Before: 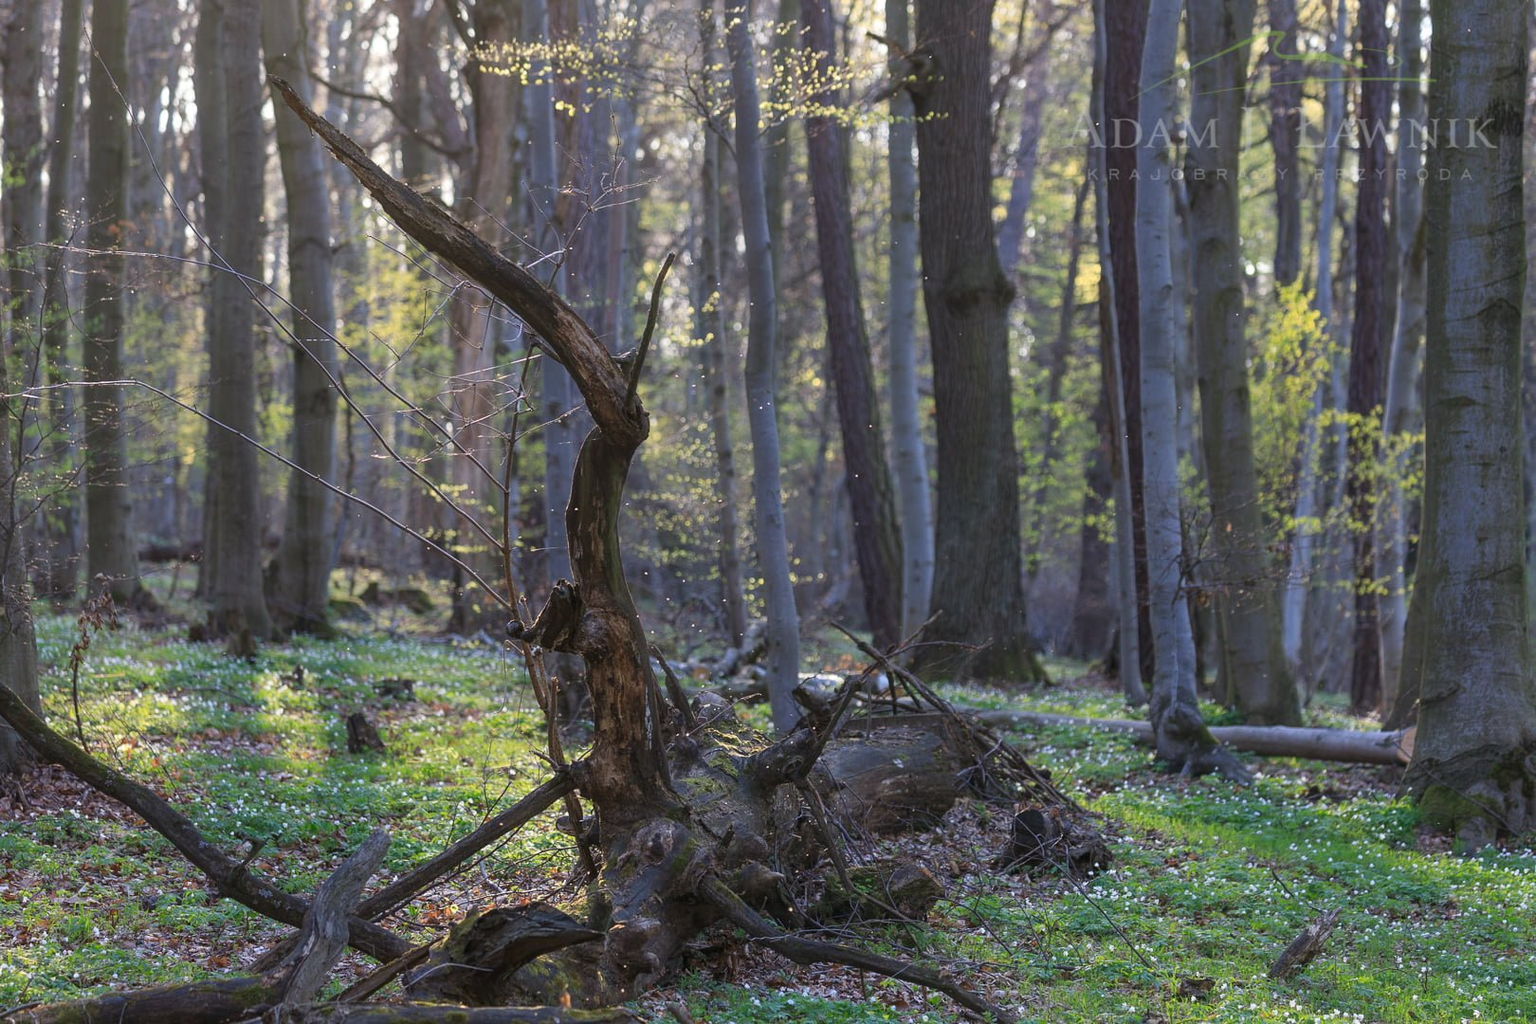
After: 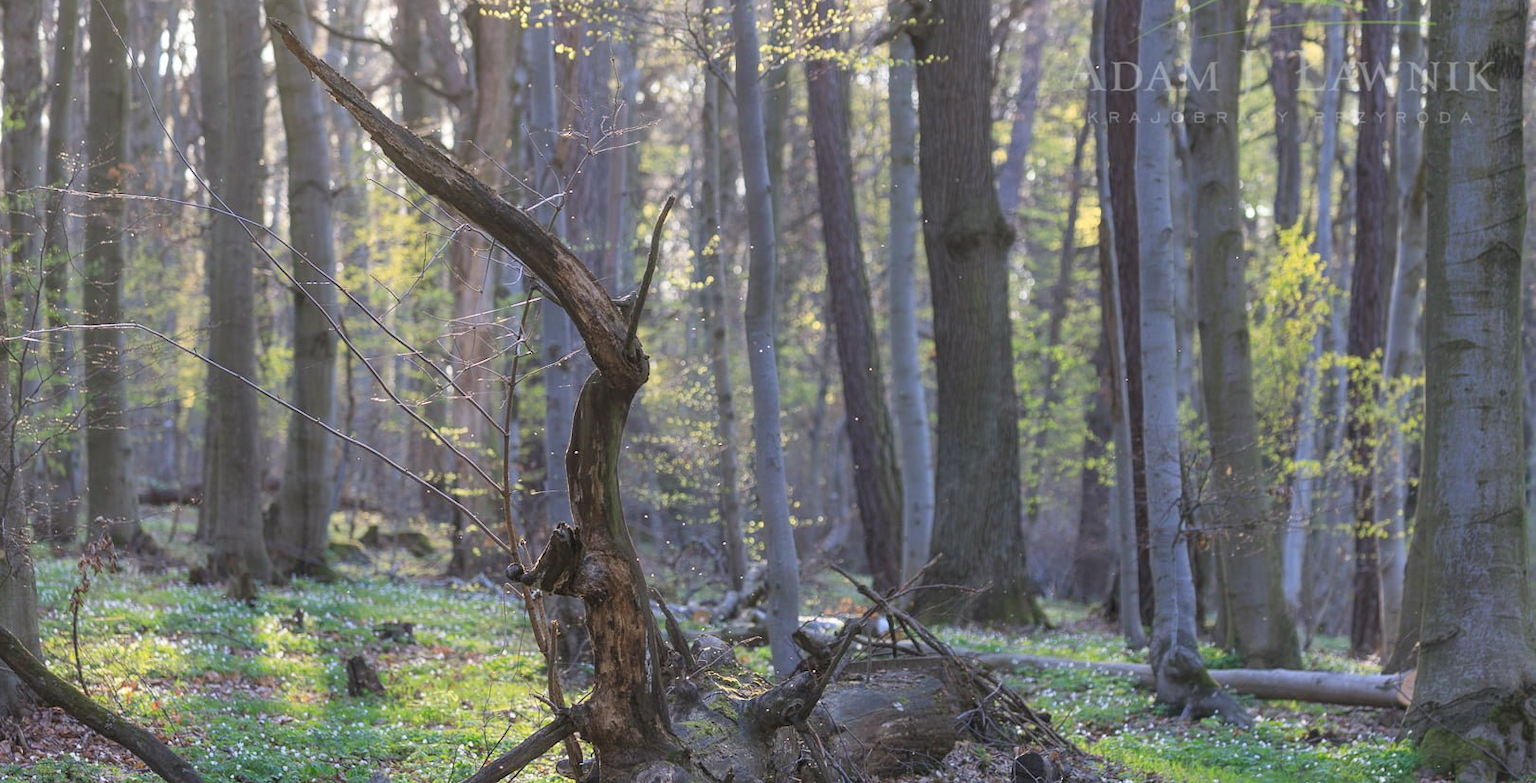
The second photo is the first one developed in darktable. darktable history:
crop: top 5.587%, bottom 17.865%
contrast brightness saturation: brightness 0.13
